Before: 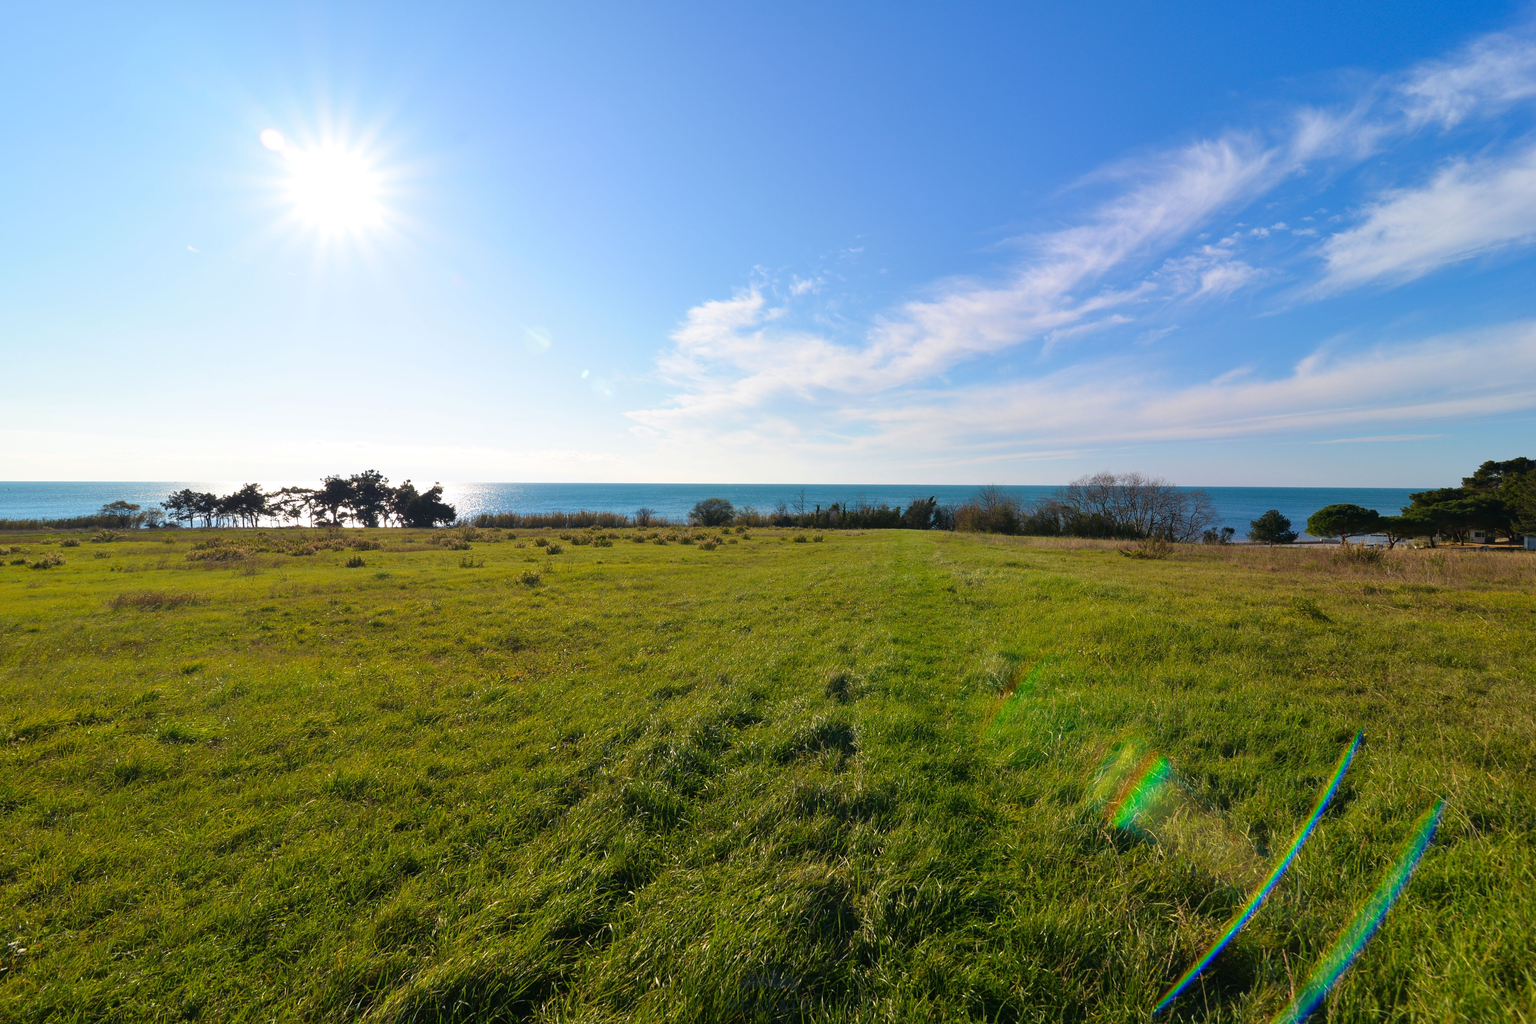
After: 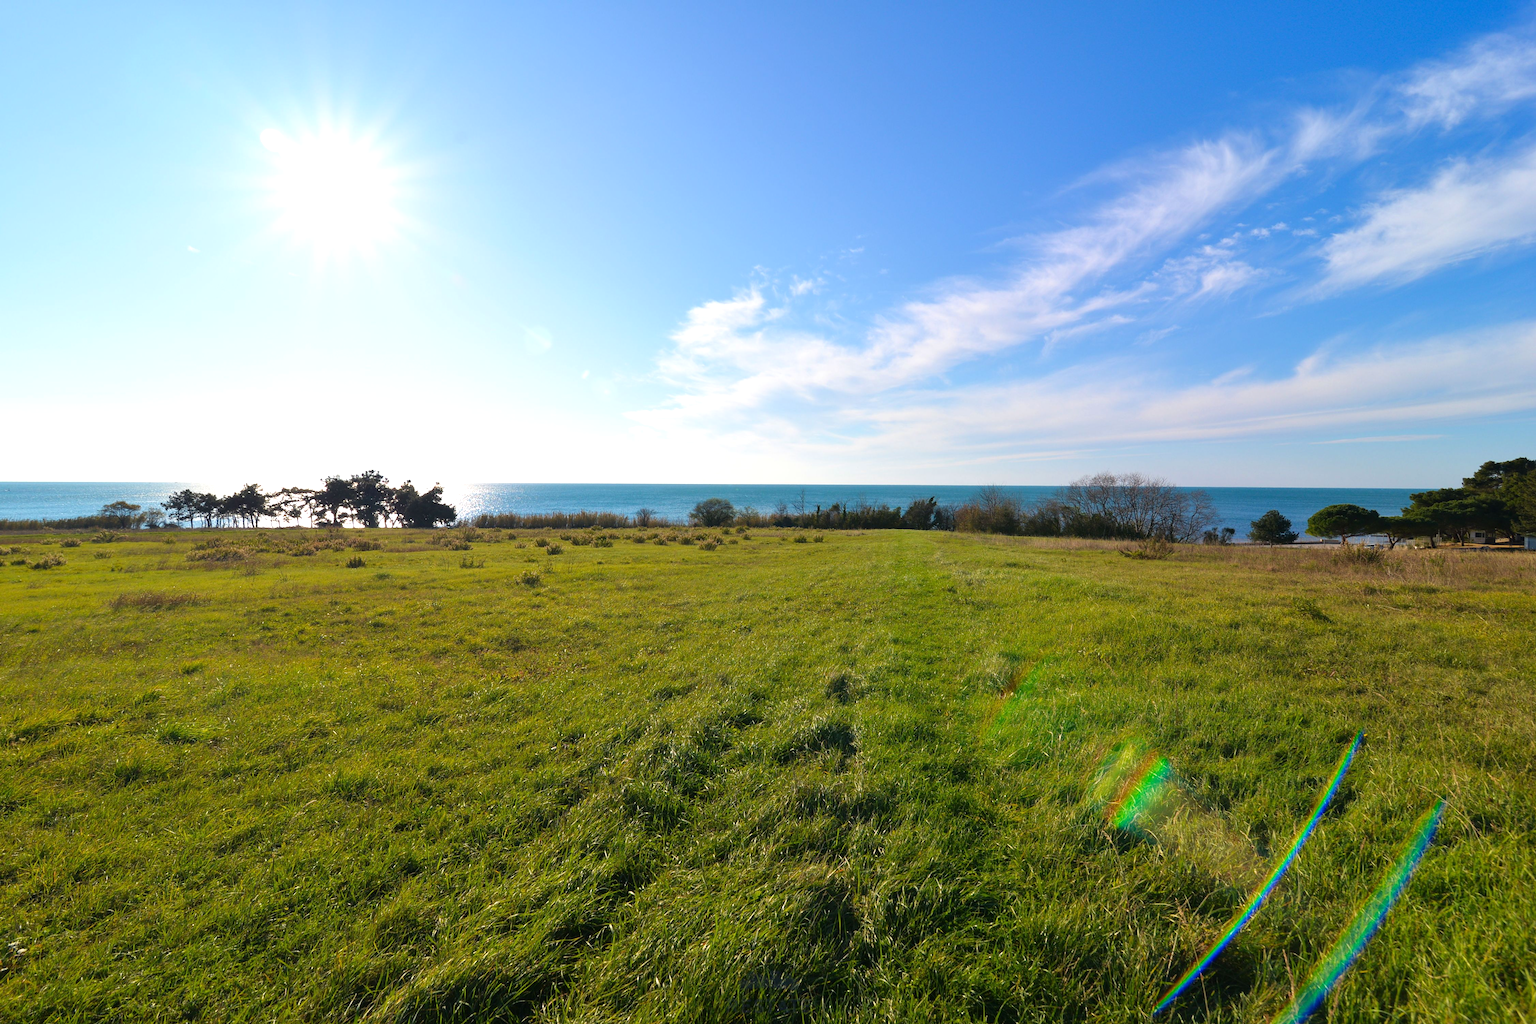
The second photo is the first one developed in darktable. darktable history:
exposure: exposure 0.243 EV, compensate highlight preservation false
